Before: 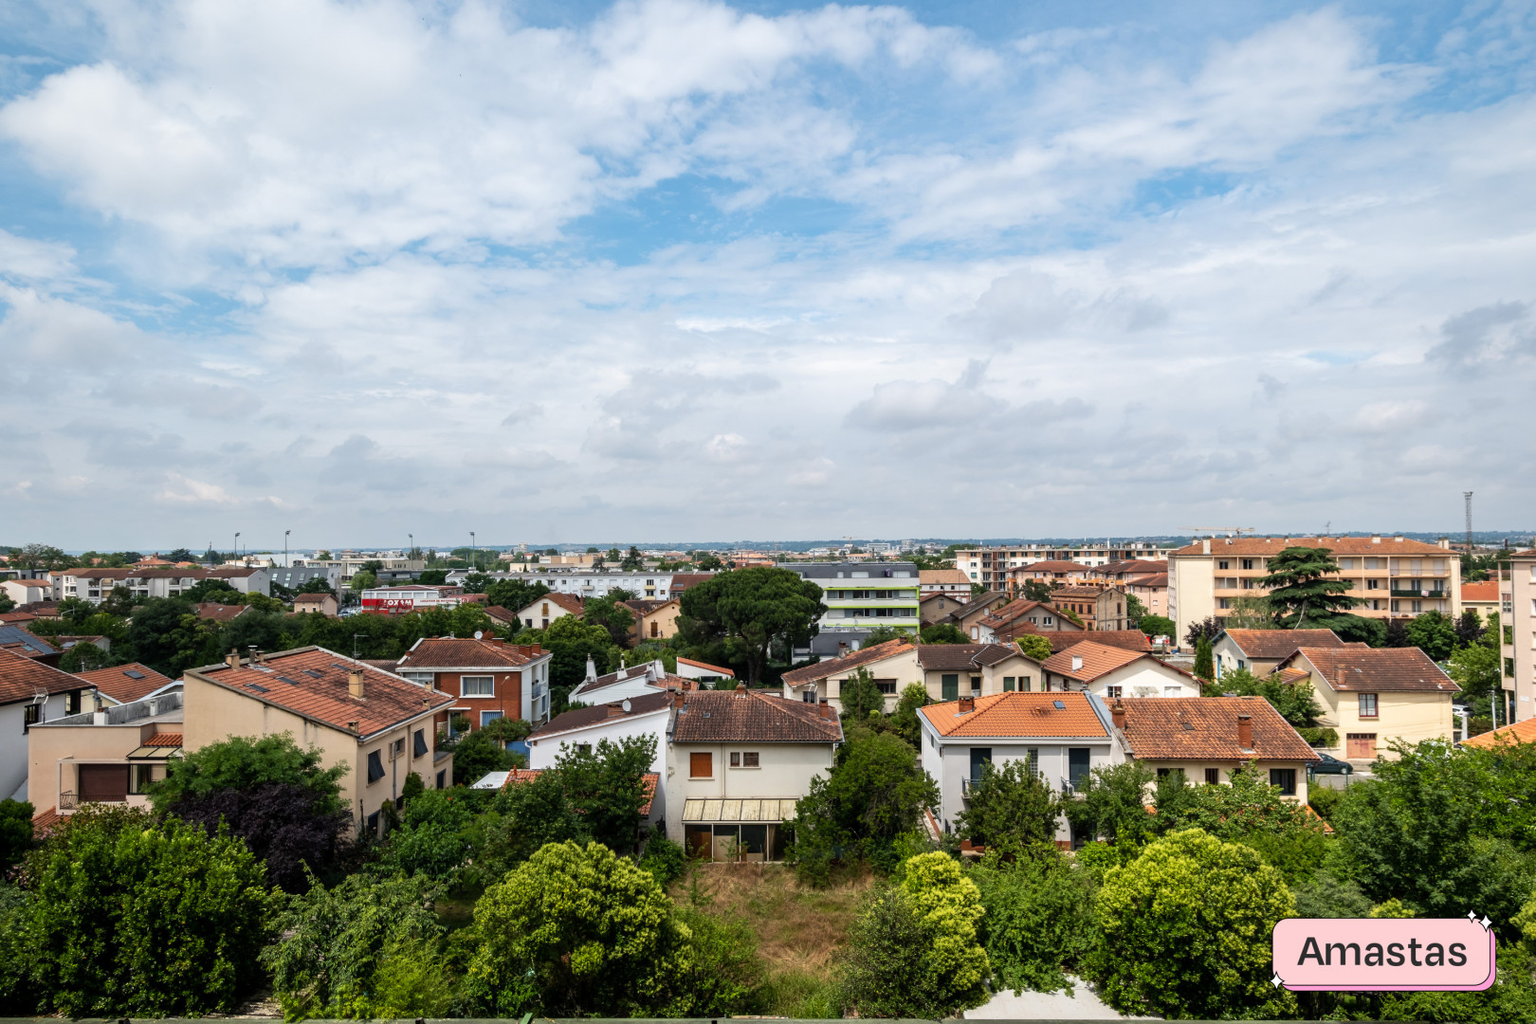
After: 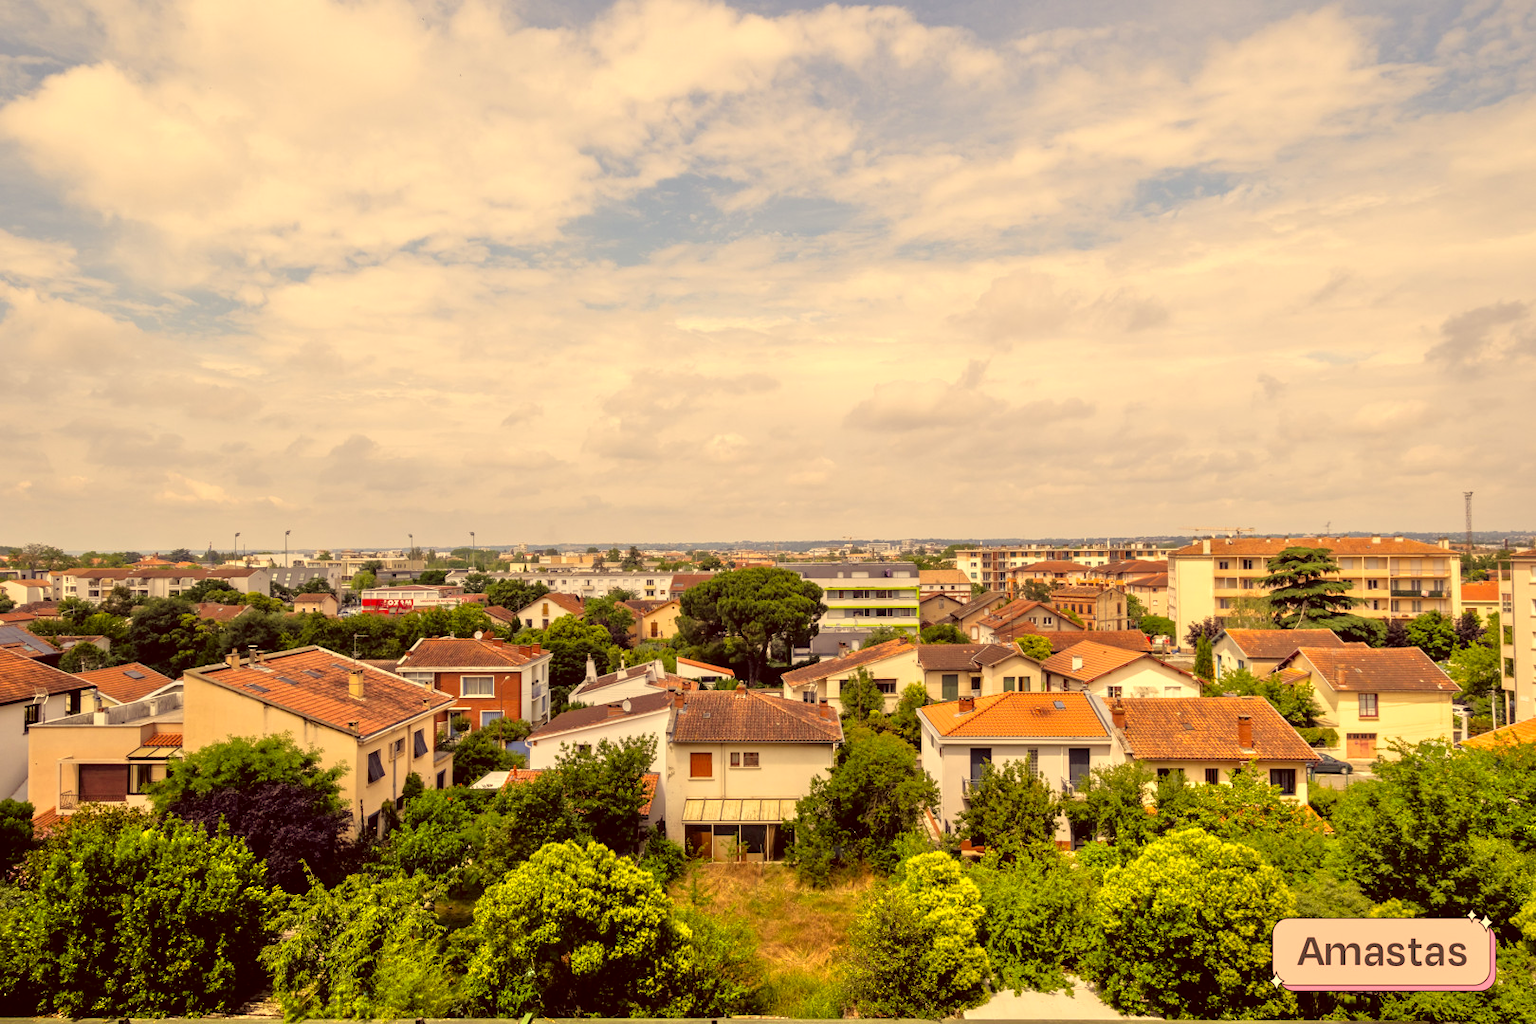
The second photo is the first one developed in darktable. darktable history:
tone equalizer: -7 EV 0.15 EV, -6 EV 0.6 EV, -5 EV 1.15 EV, -4 EV 1.33 EV, -3 EV 1.15 EV, -2 EV 0.6 EV, -1 EV 0.15 EV, mask exposure compensation -0.5 EV
color correction: highlights a* 10.12, highlights b* 39.04, shadows a* 14.62, shadows b* 3.37
